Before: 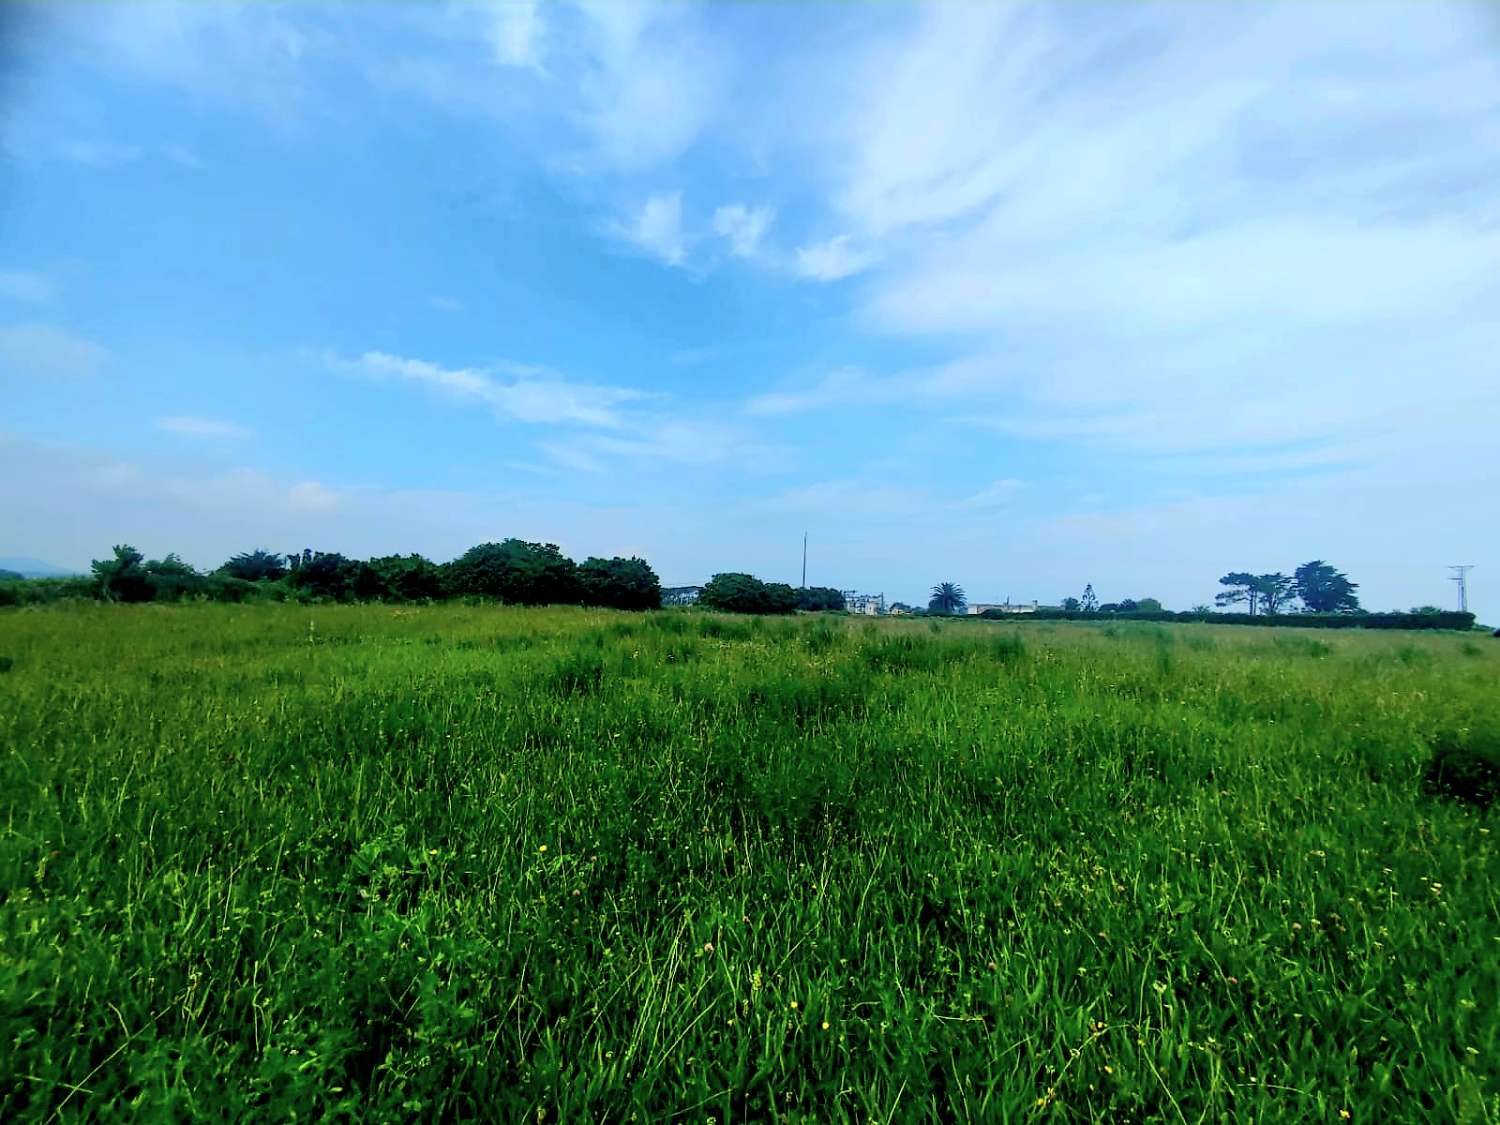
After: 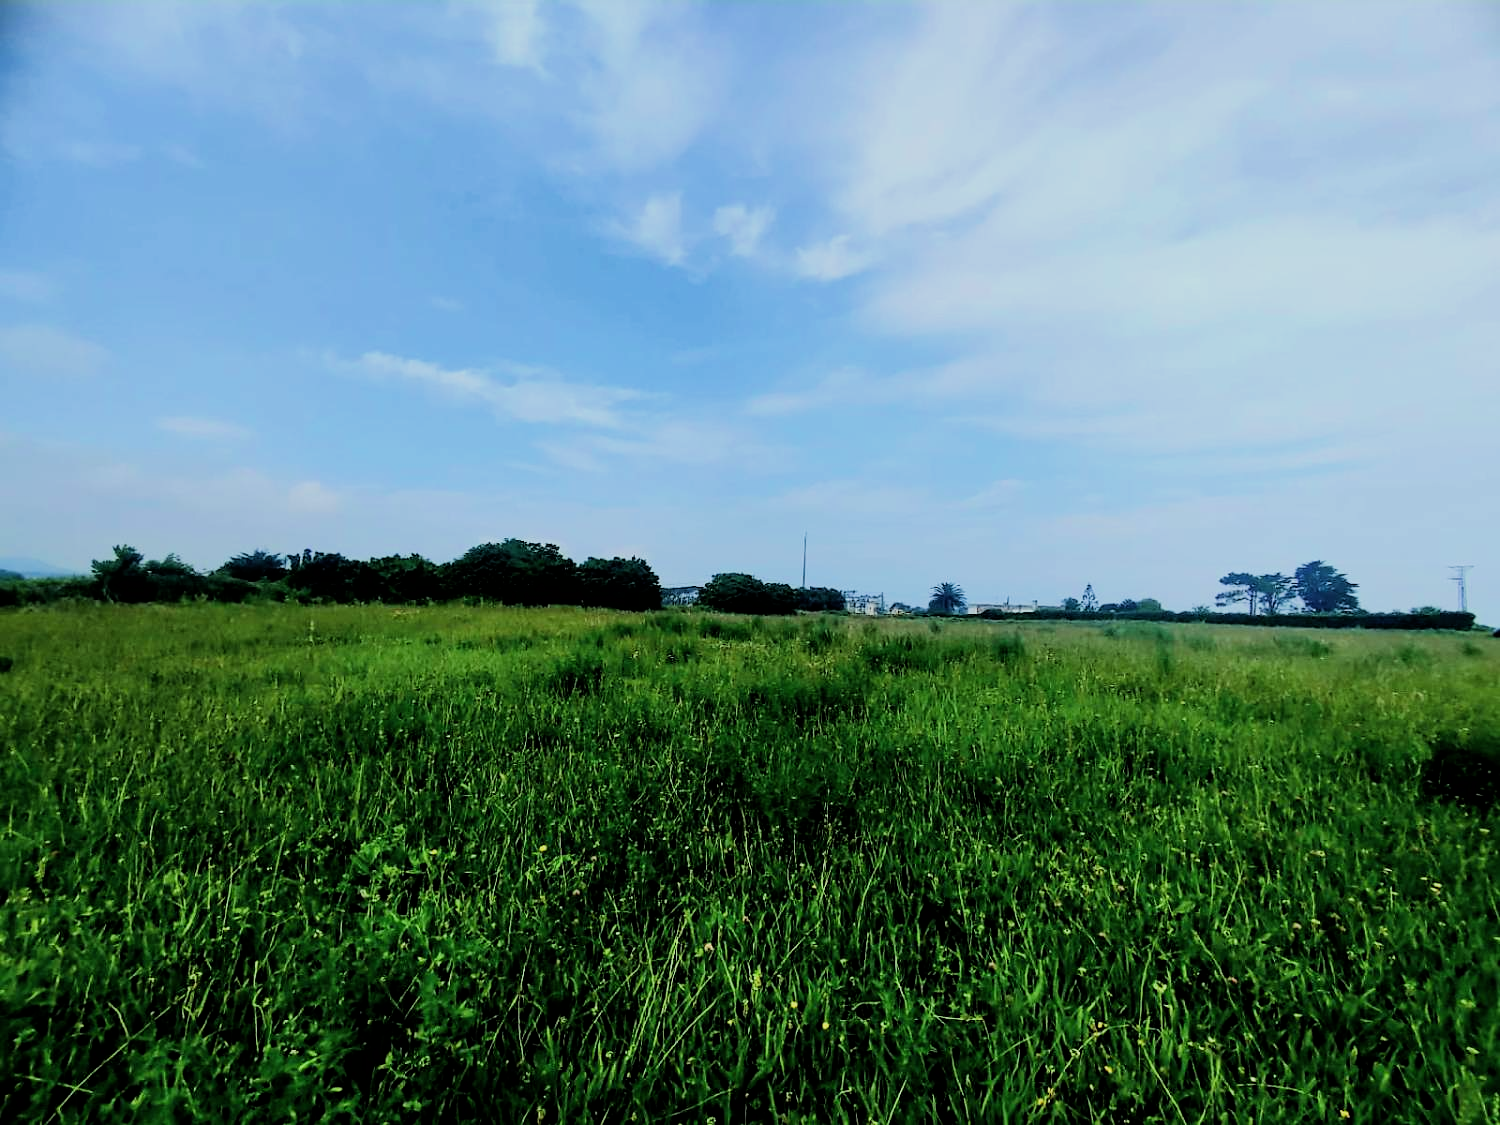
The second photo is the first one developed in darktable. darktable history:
filmic rgb: black relative exposure -7.5 EV, white relative exposure 5 EV, hardness 3.32, contrast 1.3
